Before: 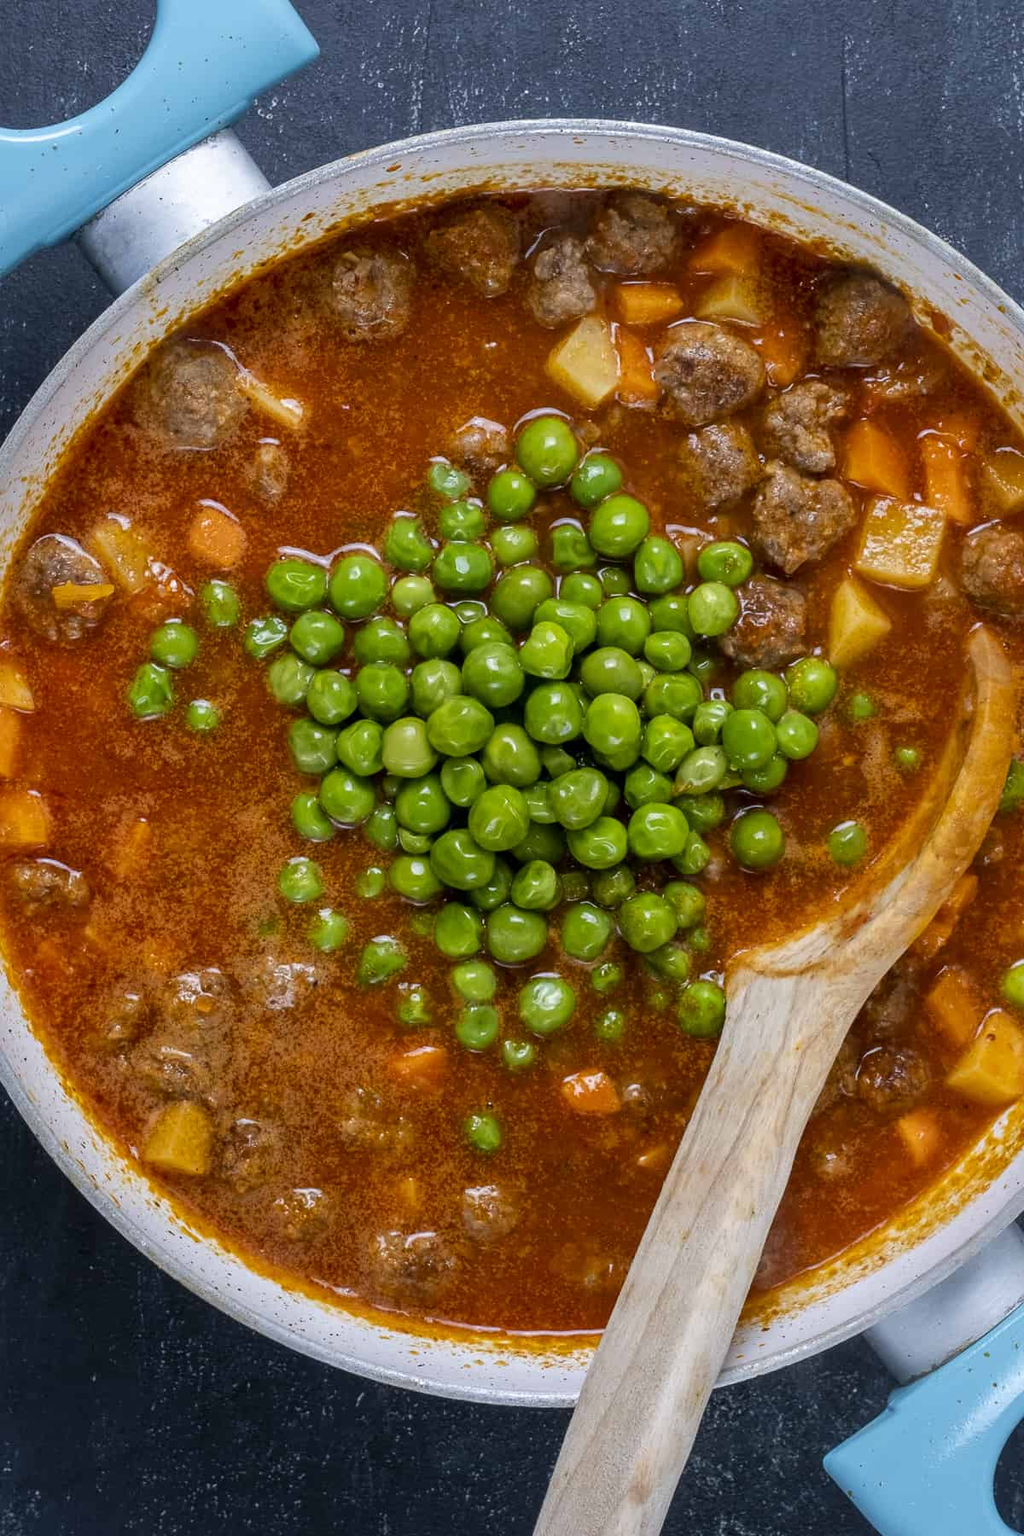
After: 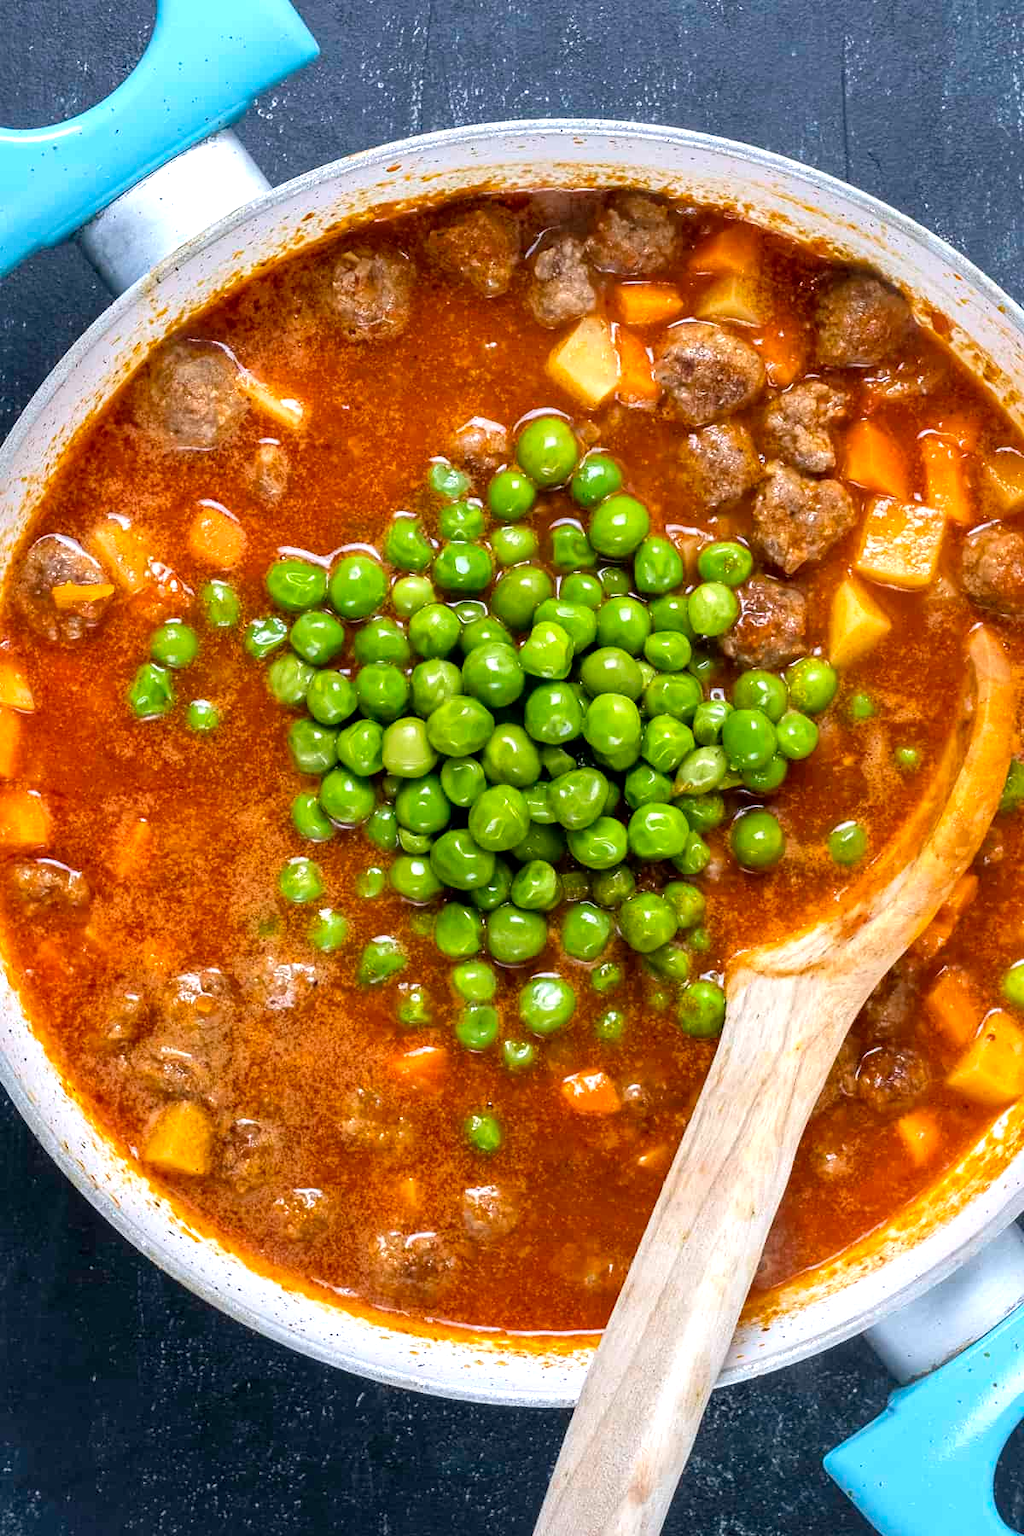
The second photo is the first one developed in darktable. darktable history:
exposure: exposure 0.77 EV, compensate exposure bias true, compensate highlight preservation false
